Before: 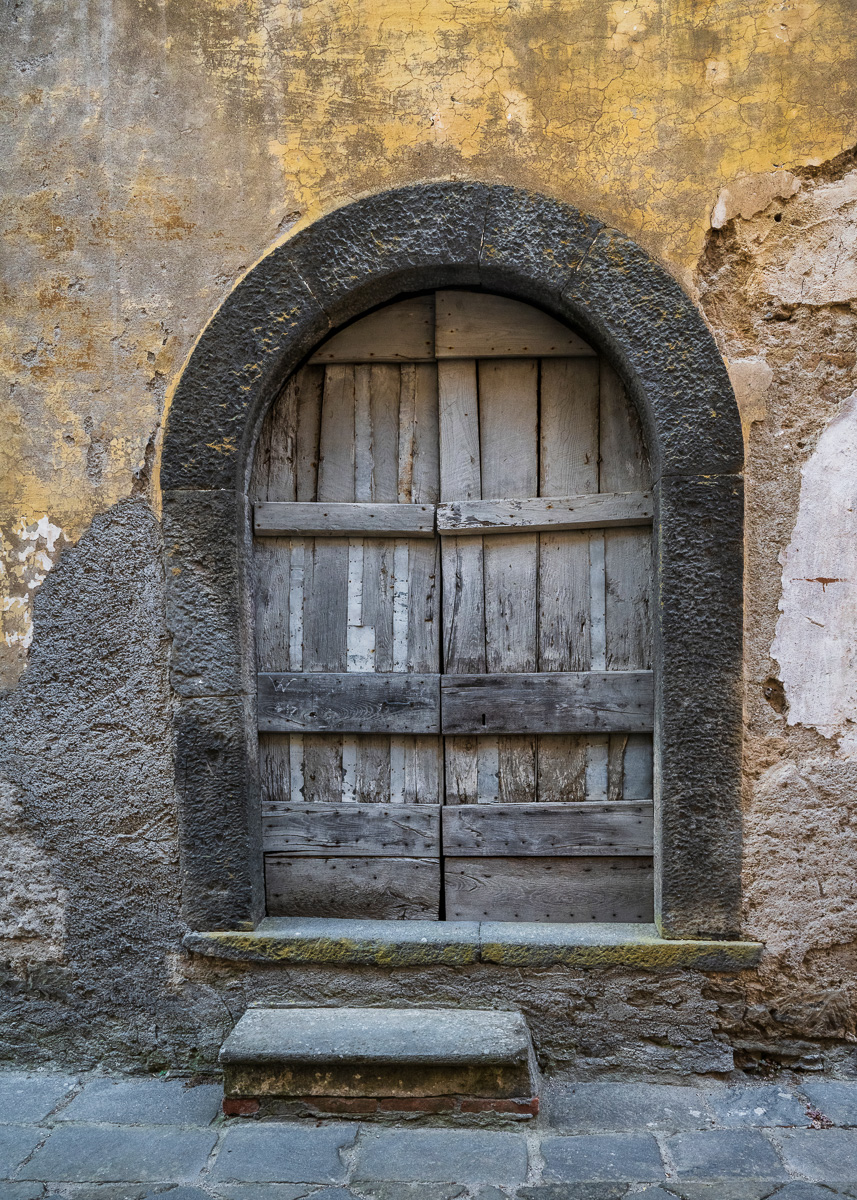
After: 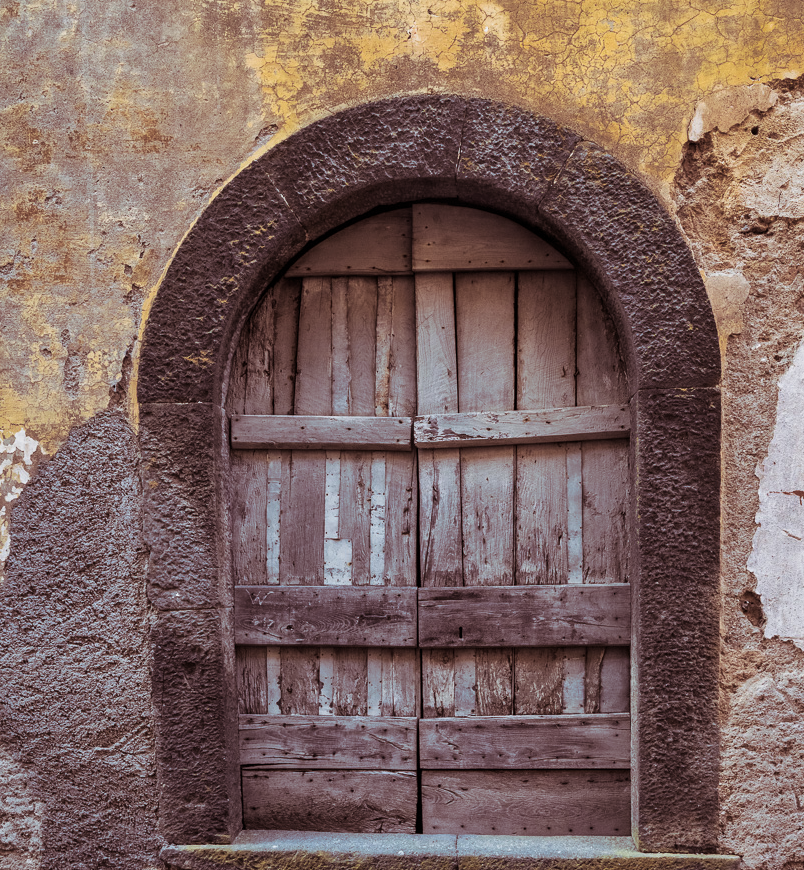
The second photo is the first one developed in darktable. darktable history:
split-toning: shadows › saturation 0.41, highlights › saturation 0, compress 33.55%
crop: left 2.737%, top 7.287%, right 3.421%, bottom 20.179%
